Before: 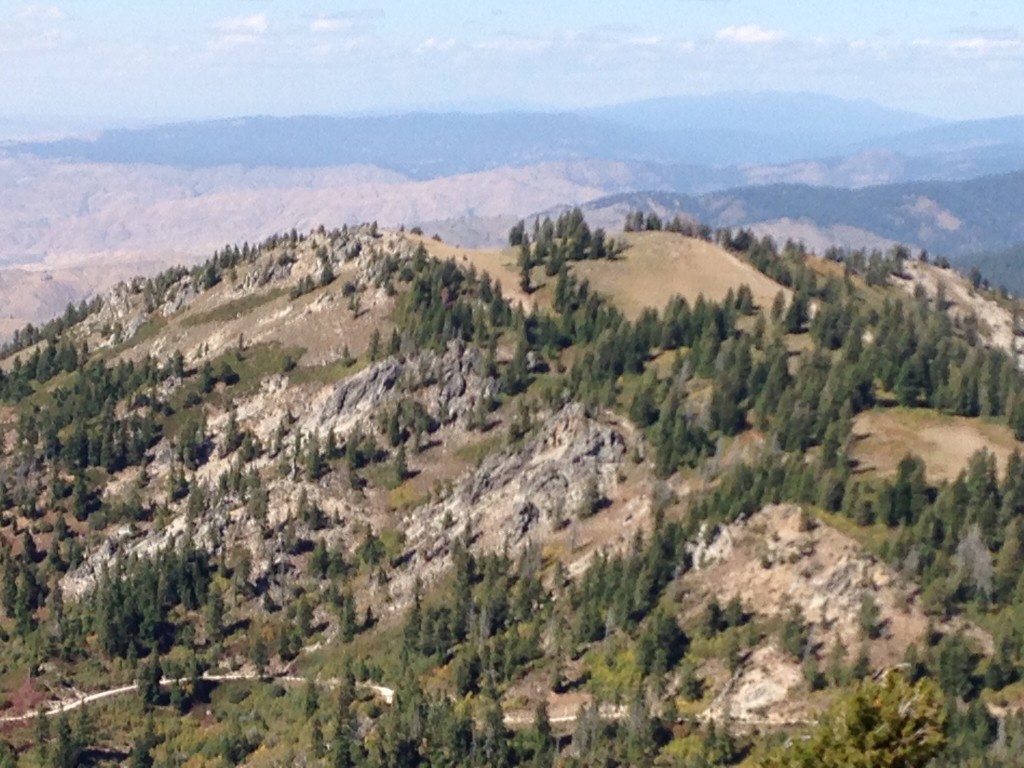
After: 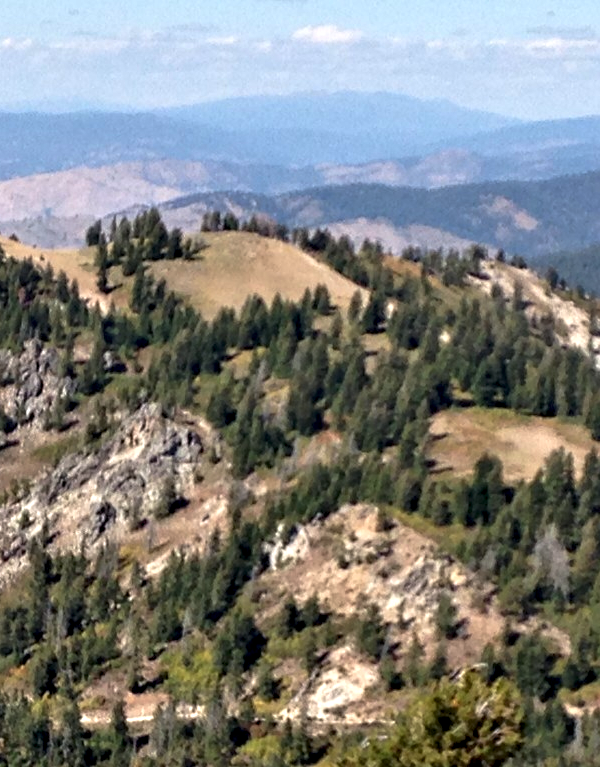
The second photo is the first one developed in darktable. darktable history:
contrast equalizer: y [[0.6 ×6], [0.55 ×6], [0 ×6], [0 ×6], [0 ×6]]
tone curve: curves: ch0 [(0, 0) (0.641, 0.595) (1, 1)], preserve colors none
crop: left 41.387%
